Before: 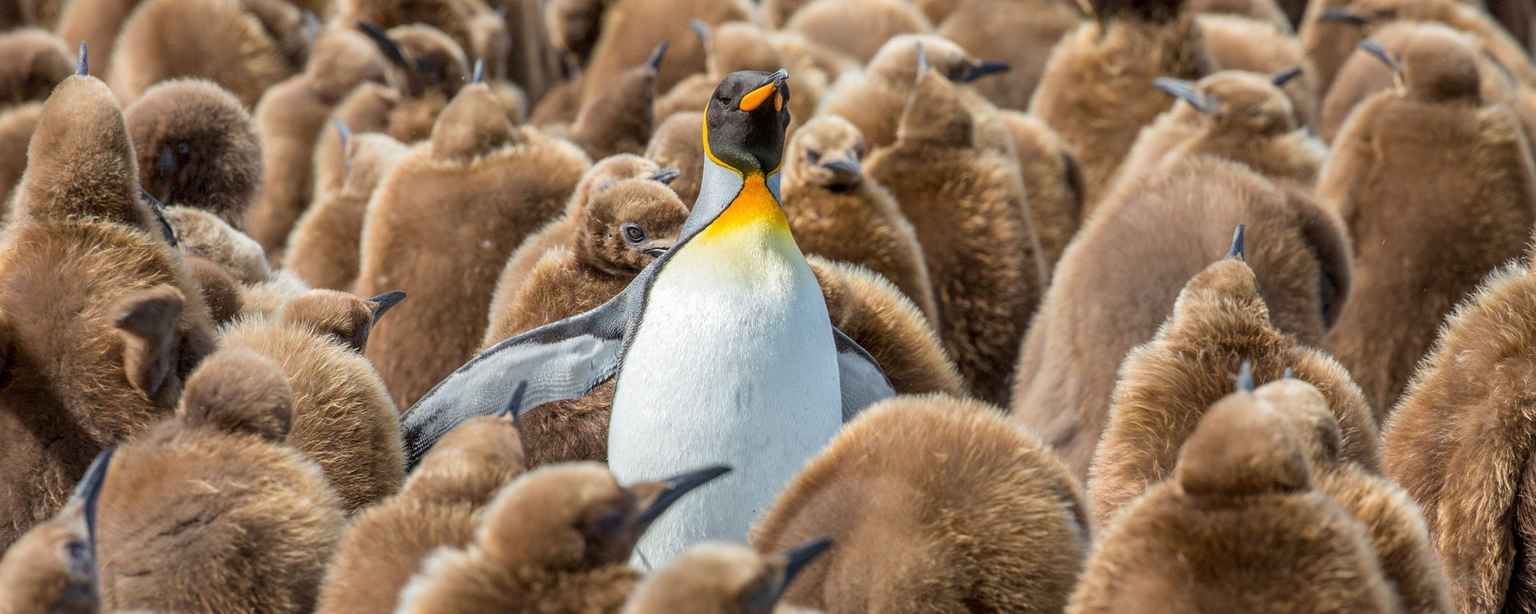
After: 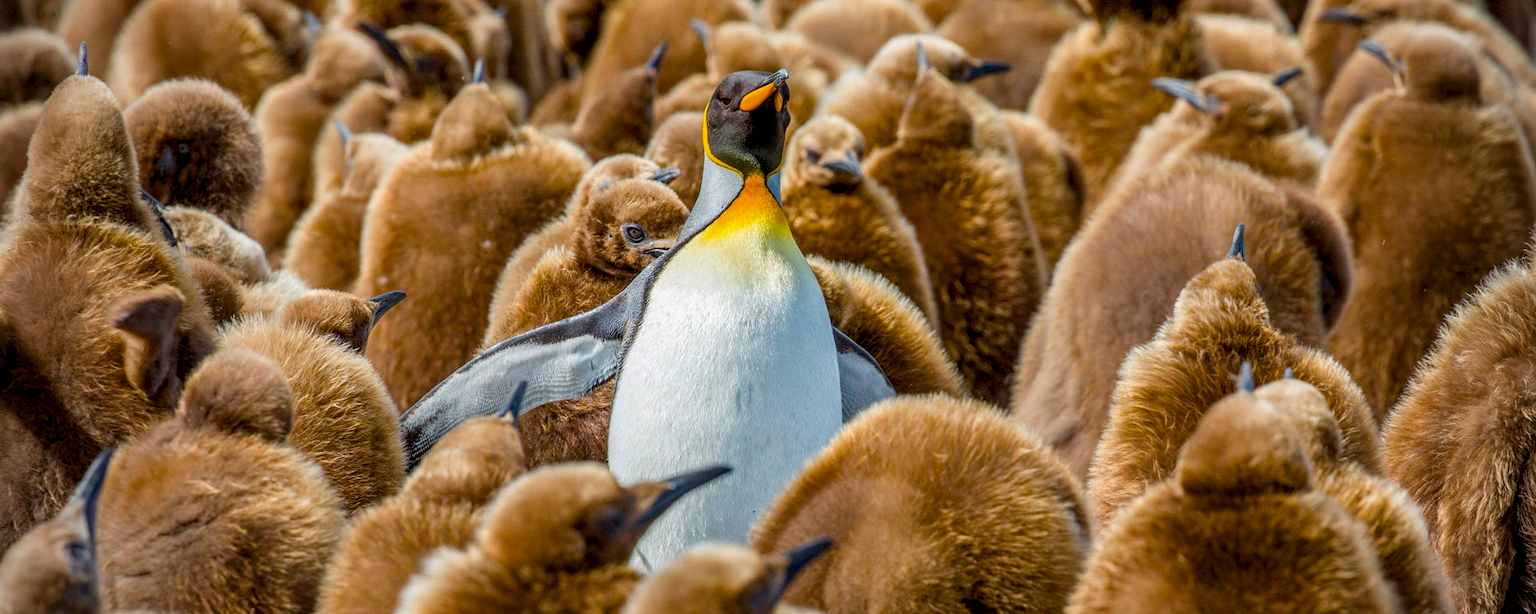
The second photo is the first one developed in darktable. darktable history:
exposure: black level correction 0.001, exposure -0.201 EV, compensate highlight preservation false
color balance rgb: linear chroma grading › shadows -29.495%, linear chroma grading › global chroma 34.623%, perceptual saturation grading › global saturation 13.776%, perceptual saturation grading › highlights -30.267%, perceptual saturation grading › shadows 51.225%, global vibrance 20%
local contrast: detail 130%
vignetting: on, module defaults
